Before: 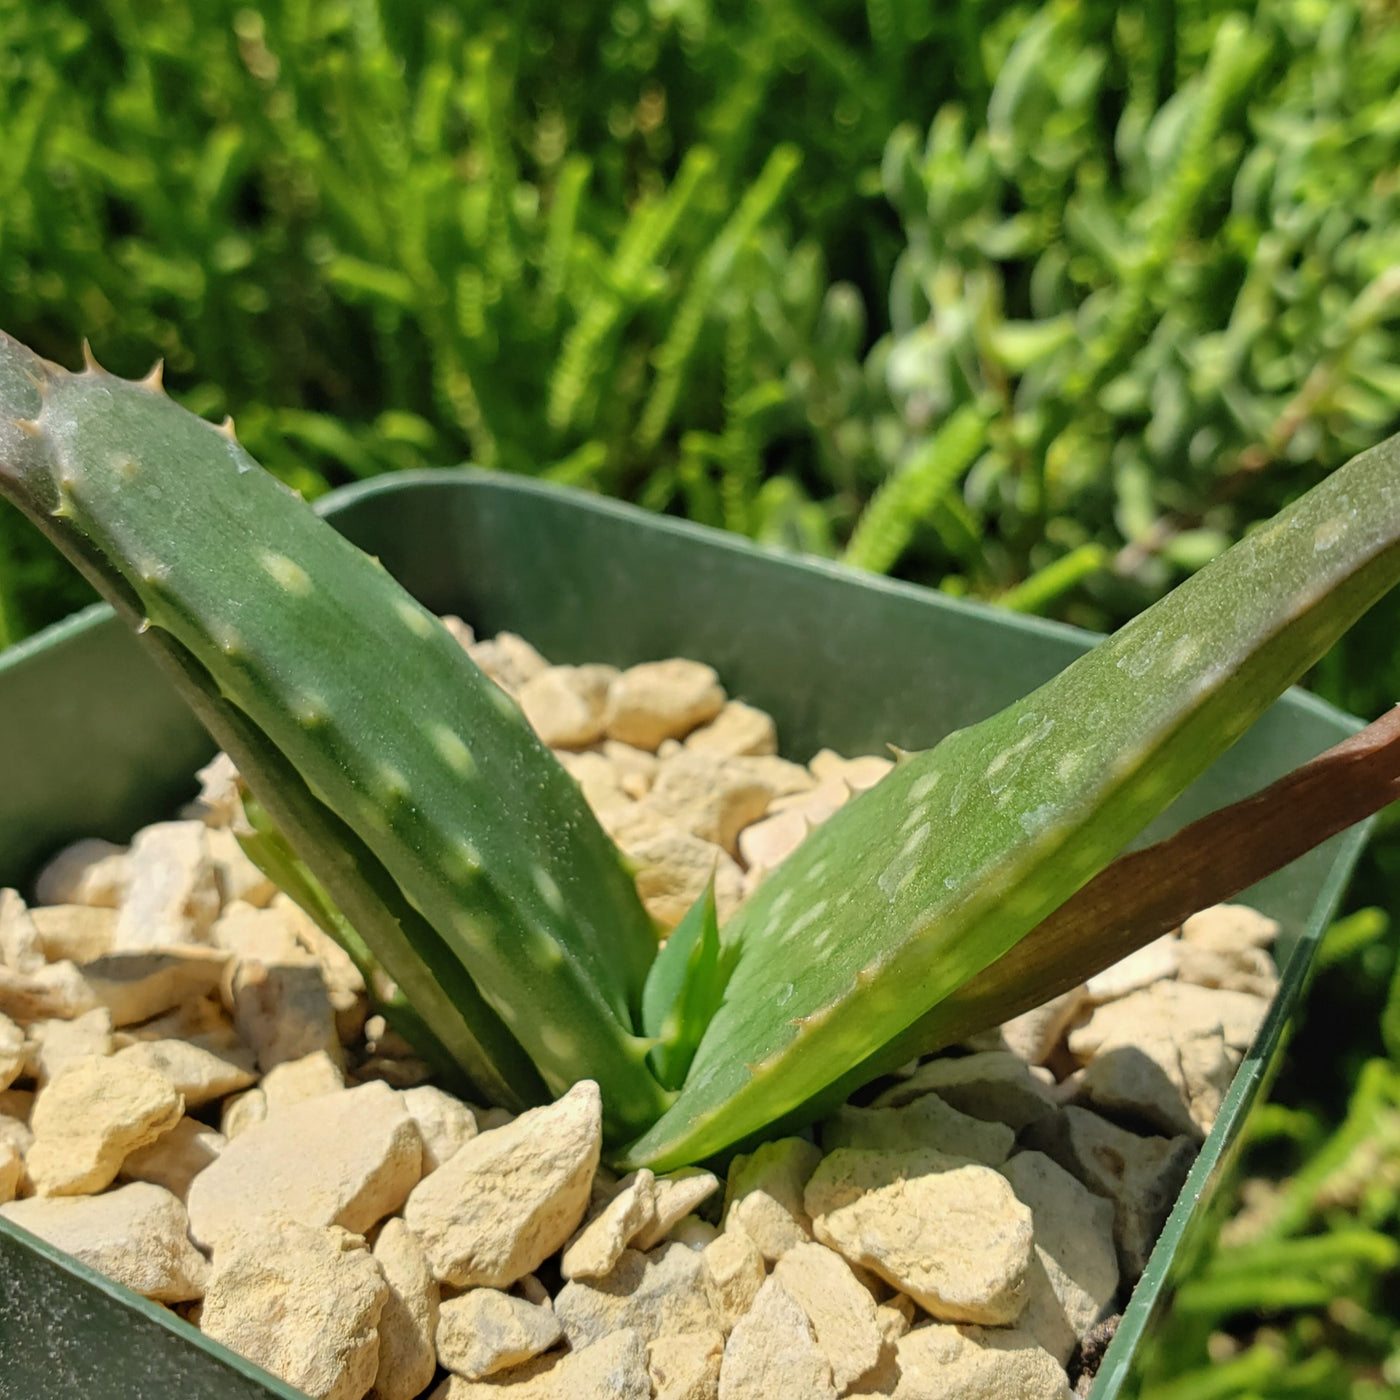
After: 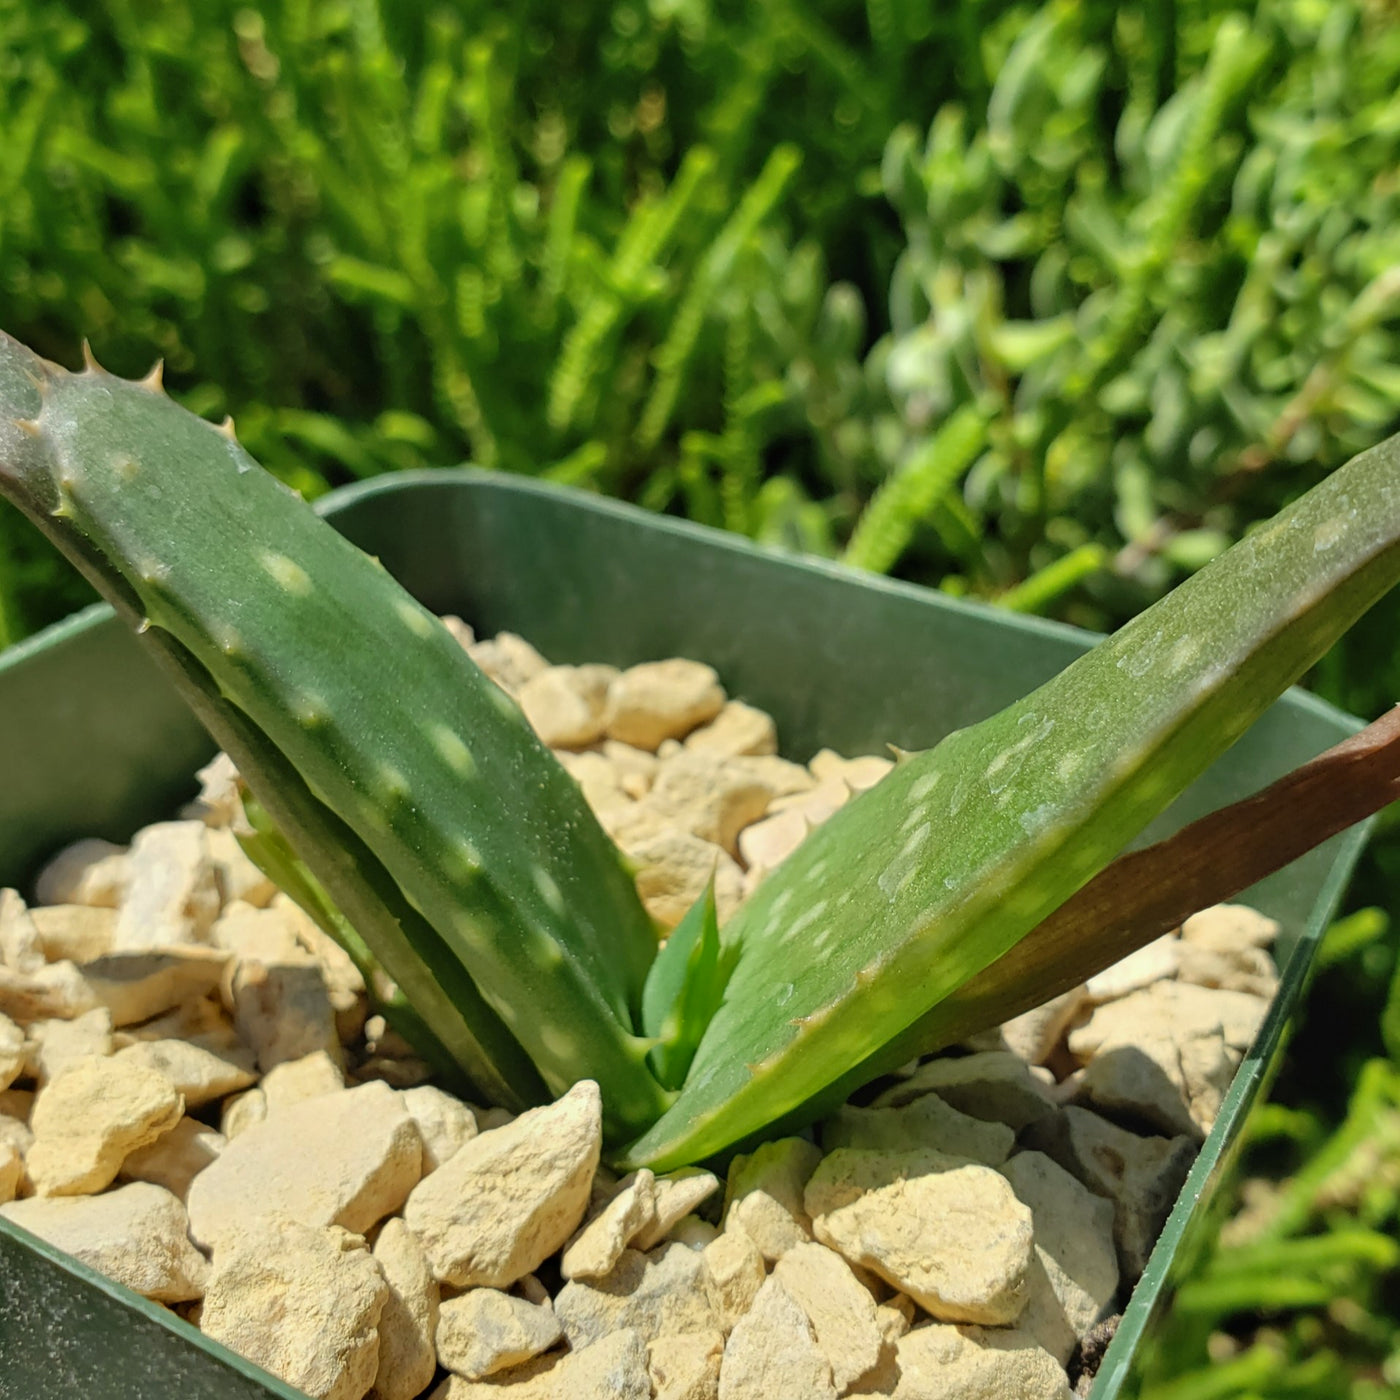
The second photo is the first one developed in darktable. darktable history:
color correction: highlights a* -2.47, highlights b* 2.56
